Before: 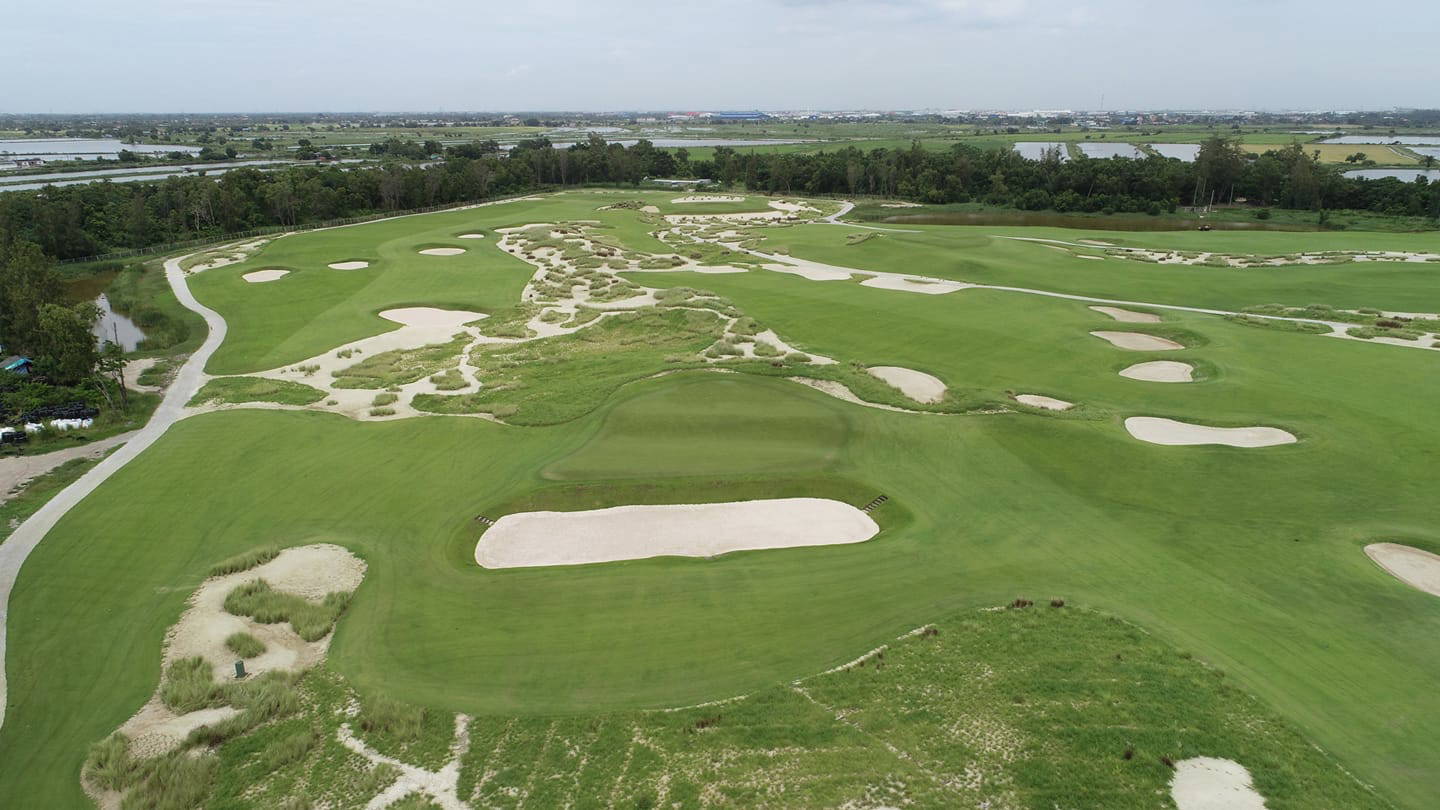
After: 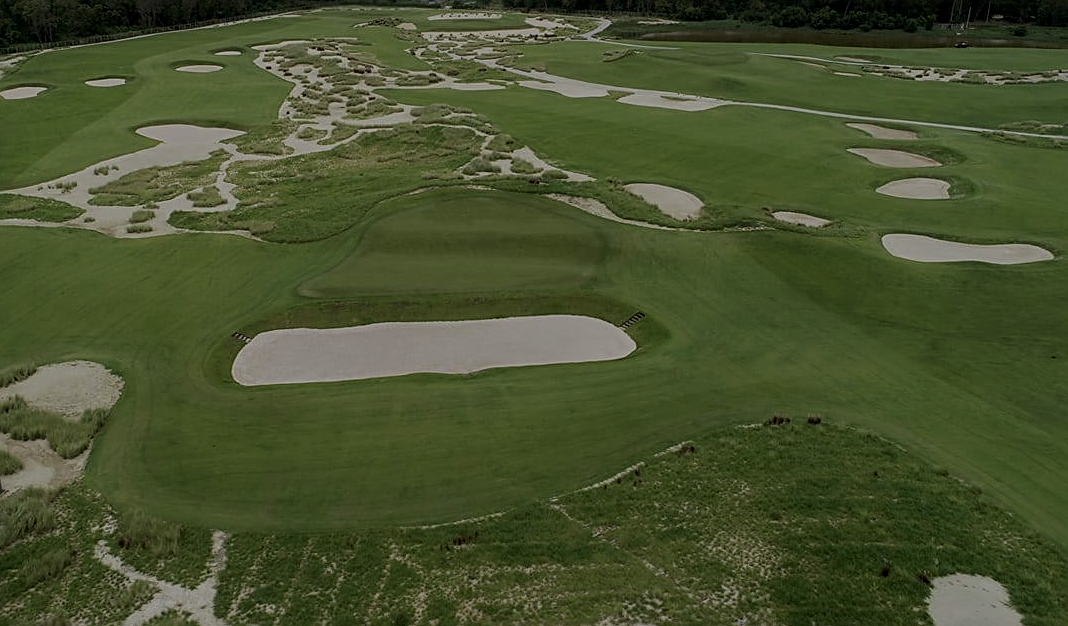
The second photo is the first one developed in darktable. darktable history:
crop: left 16.884%, top 22.661%, right 8.893%
exposure: black level correction 0, exposure 0.2 EV, compensate highlight preservation false
local contrast: on, module defaults
tone equalizer: -8 EV -1.97 EV, -7 EV -1.99 EV, -6 EV -1.97 EV, -5 EV -1.96 EV, -4 EV -1.98 EV, -3 EV -2 EV, -2 EV -1.98 EV, -1 EV -1.61 EV, +0 EV -1.98 EV
sharpen: on, module defaults
